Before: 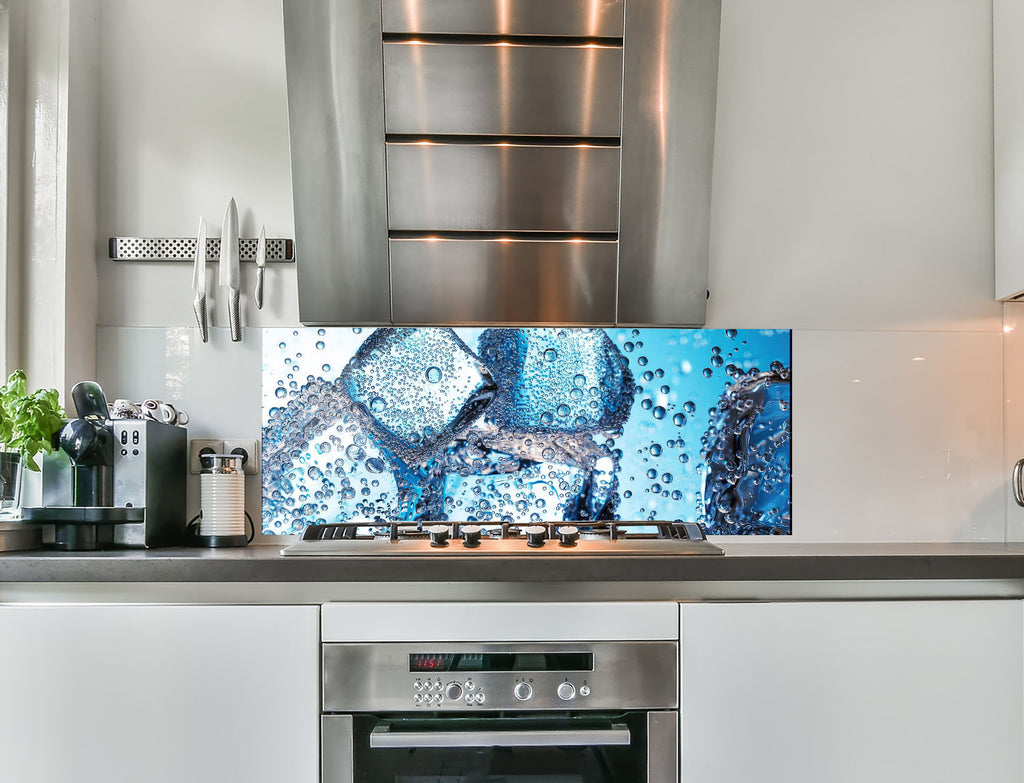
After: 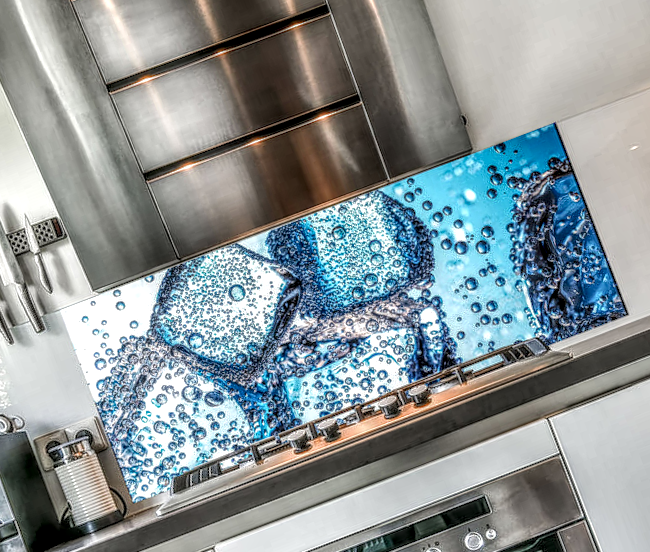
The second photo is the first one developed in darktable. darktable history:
crop and rotate: angle 20.89°, left 6.8%, right 4.179%, bottom 1.105%
local contrast: highlights 0%, shadows 5%, detail 298%, midtone range 0.296
